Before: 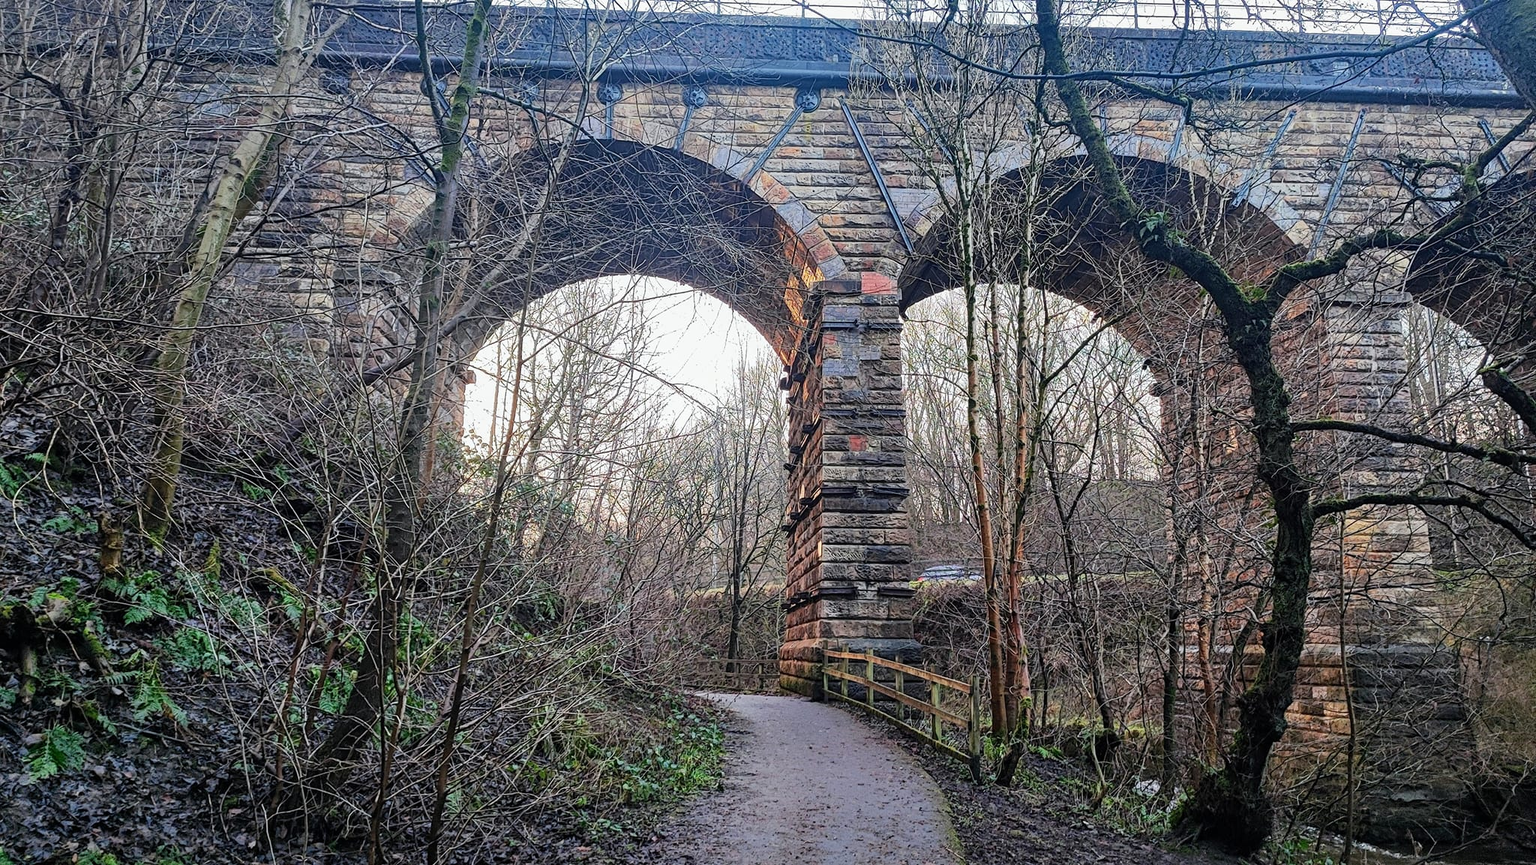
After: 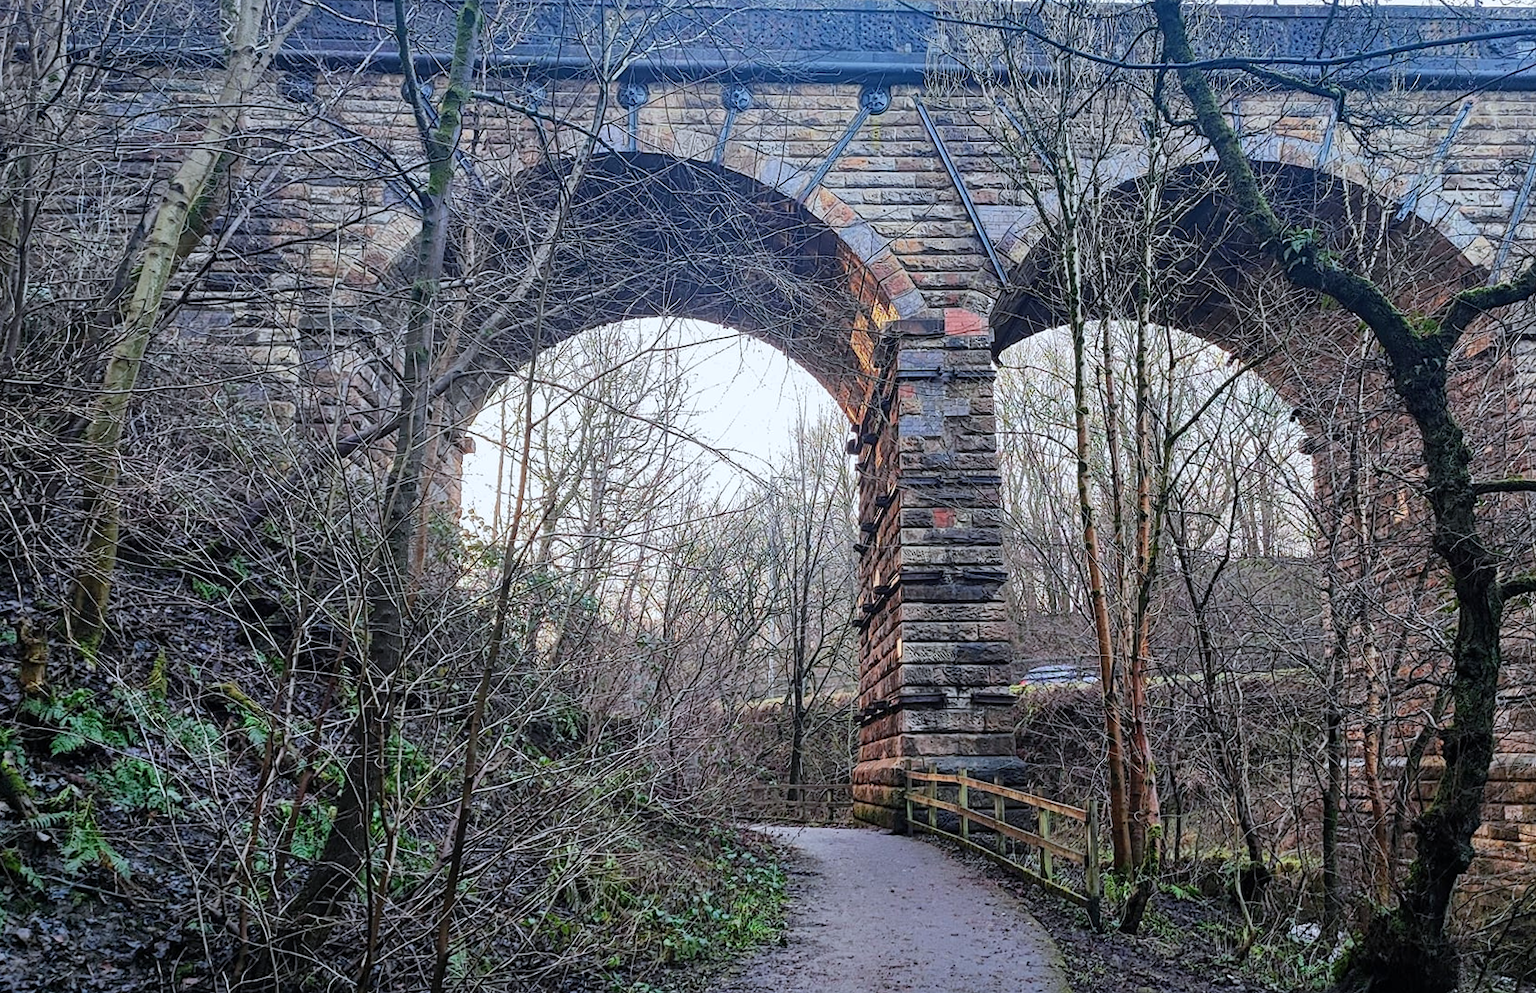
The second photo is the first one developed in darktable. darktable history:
crop and rotate: angle 1°, left 4.281%, top 0.642%, right 11.383%, bottom 2.486%
white balance: red 0.967, blue 1.049
